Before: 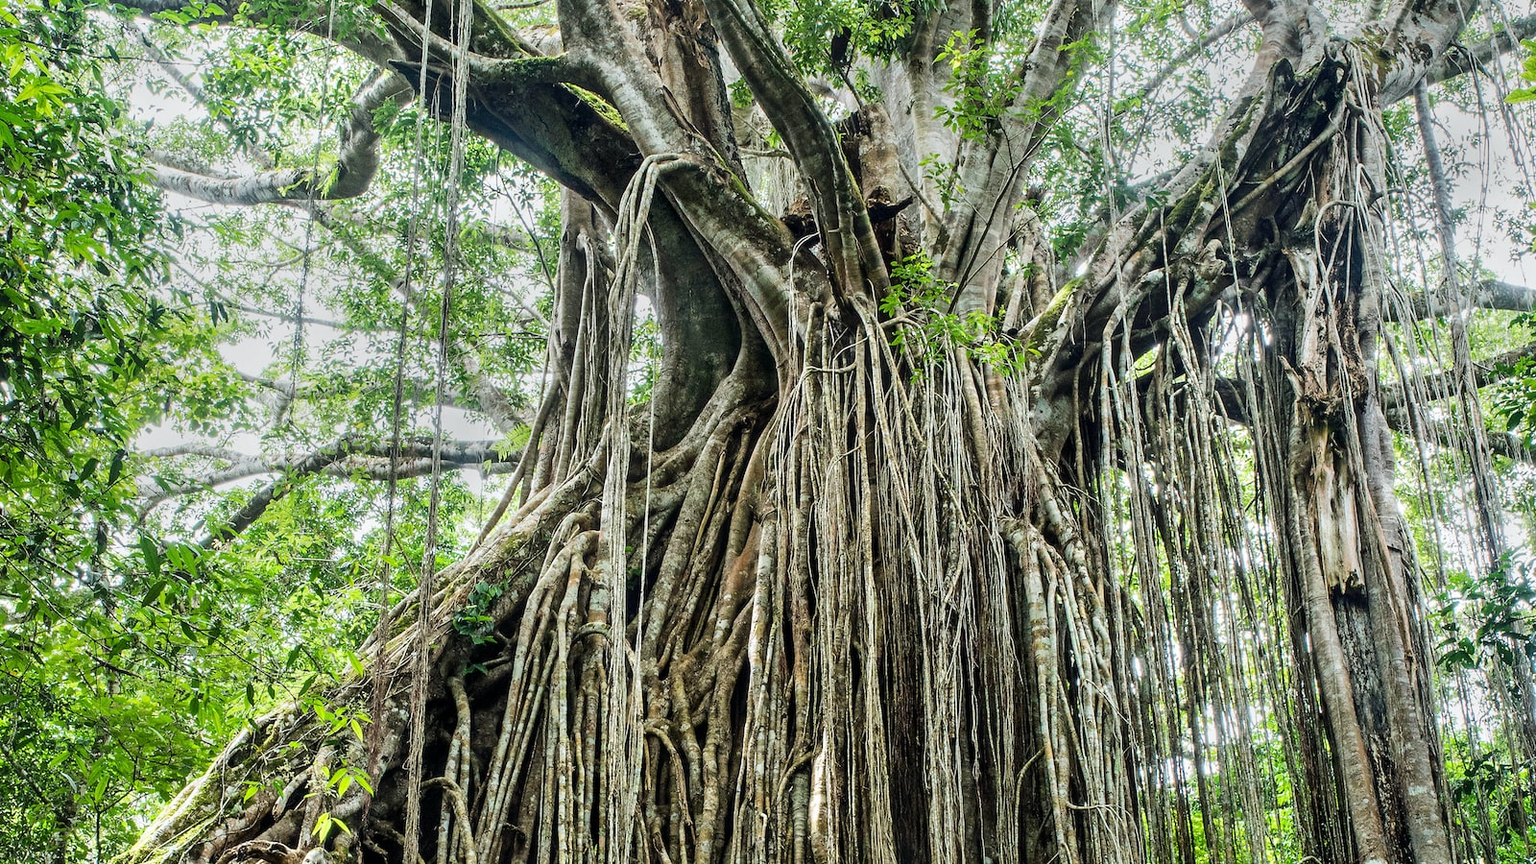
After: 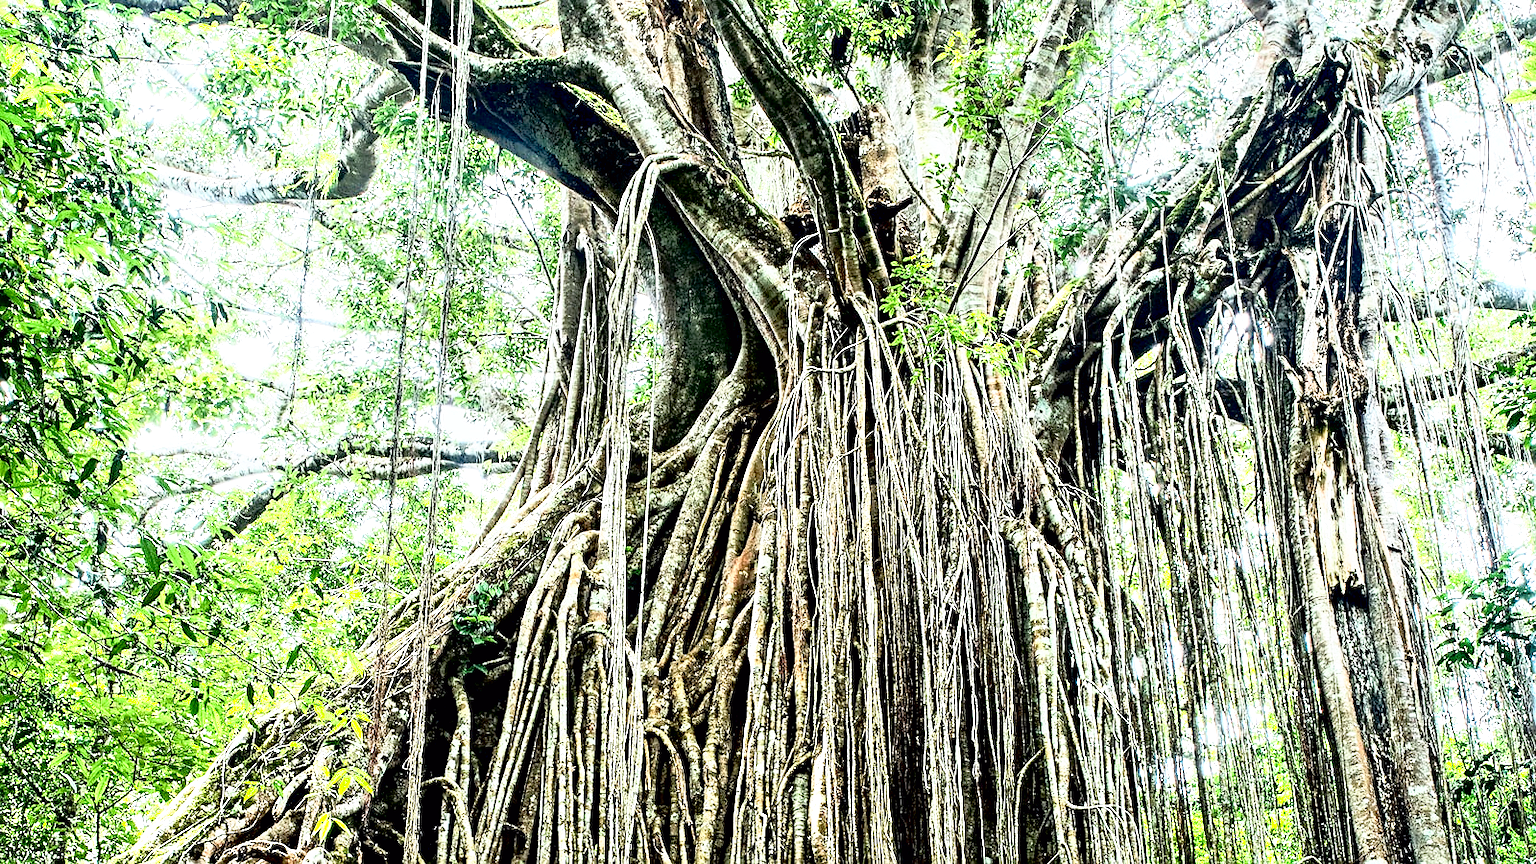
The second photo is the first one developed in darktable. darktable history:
exposure: black level correction 0, exposure 0.953 EV, compensate exposure bias true, compensate highlight preservation false
tone equalizer: on, module defaults
white balance: red 0.978, blue 0.999
base curve: curves: ch0 [(0.017, 0) (0.425, 0.441) (0.844, 0.933) (1, 1)], preserve colors none
tone curve: curves: ch0 [(0, 0) (0.126, 0.061) (0.362, 0.382) (0.498, 0.498) (0.706, 0.712) (1, 1)]; ch1 [(0, 0) (0.5, 0.505) (0.55, 0.578) (1, 1)]; ch2 [(0, 0) (0.44, 0.424) (0.489, 0.483) (0.537, 0.538) (1, 1)], color space Lab, independent channels, preserve colors none
sharpen: on, module defaults
shadows and highlights: shadows -62.32, white point adjustment -5.22, highlights 61.59
